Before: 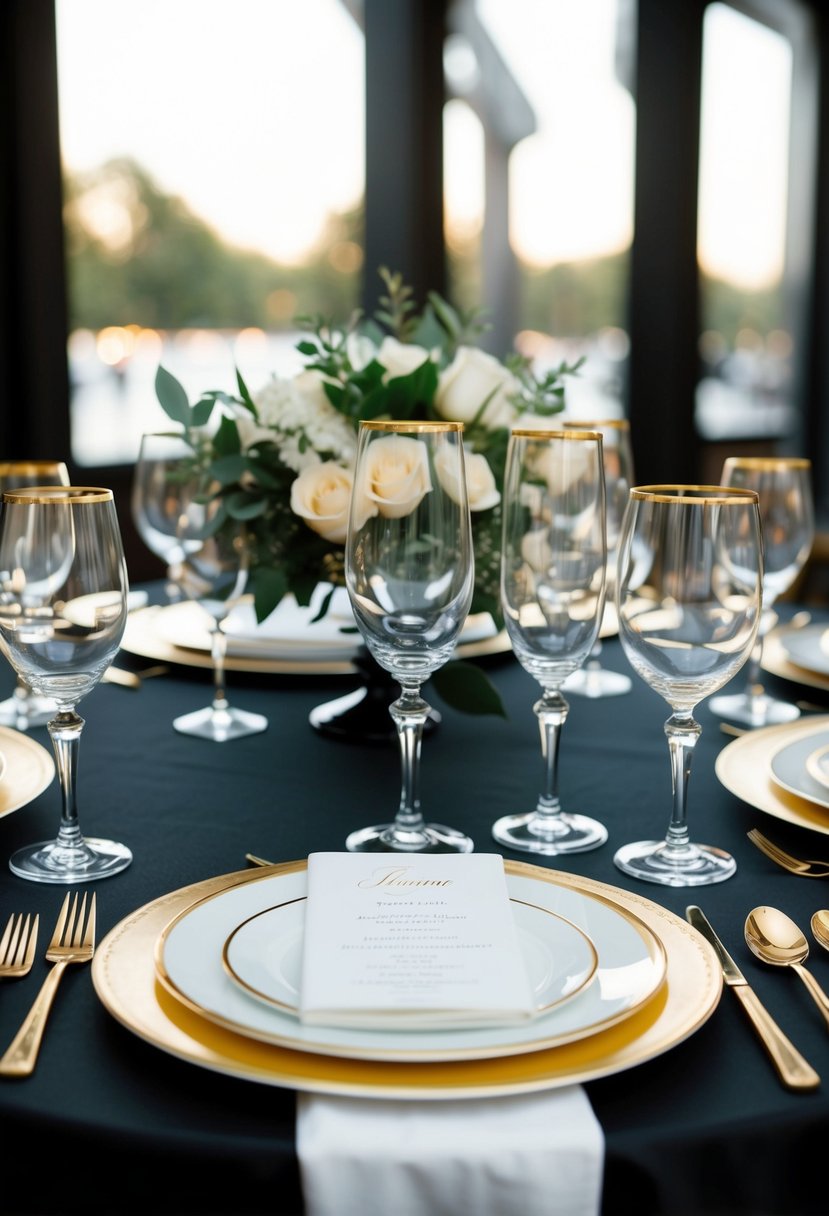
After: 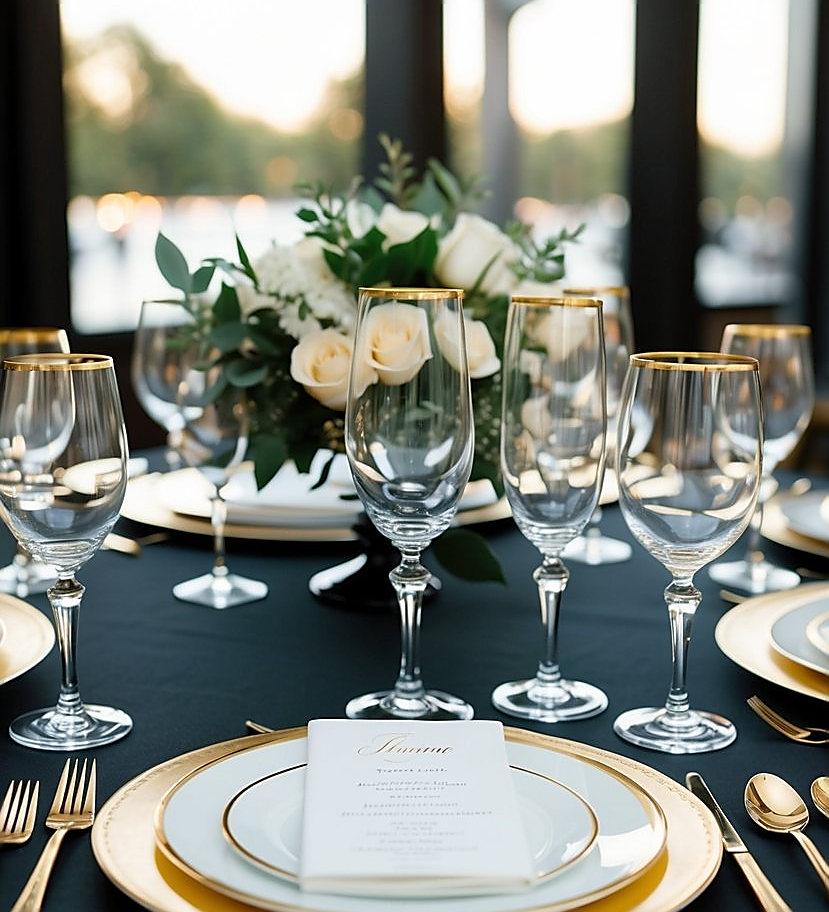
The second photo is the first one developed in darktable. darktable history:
sharpen: radius 1.426, amount 1.251, threshold 0.669
crop: top 11.013%, bottom 13.919%
